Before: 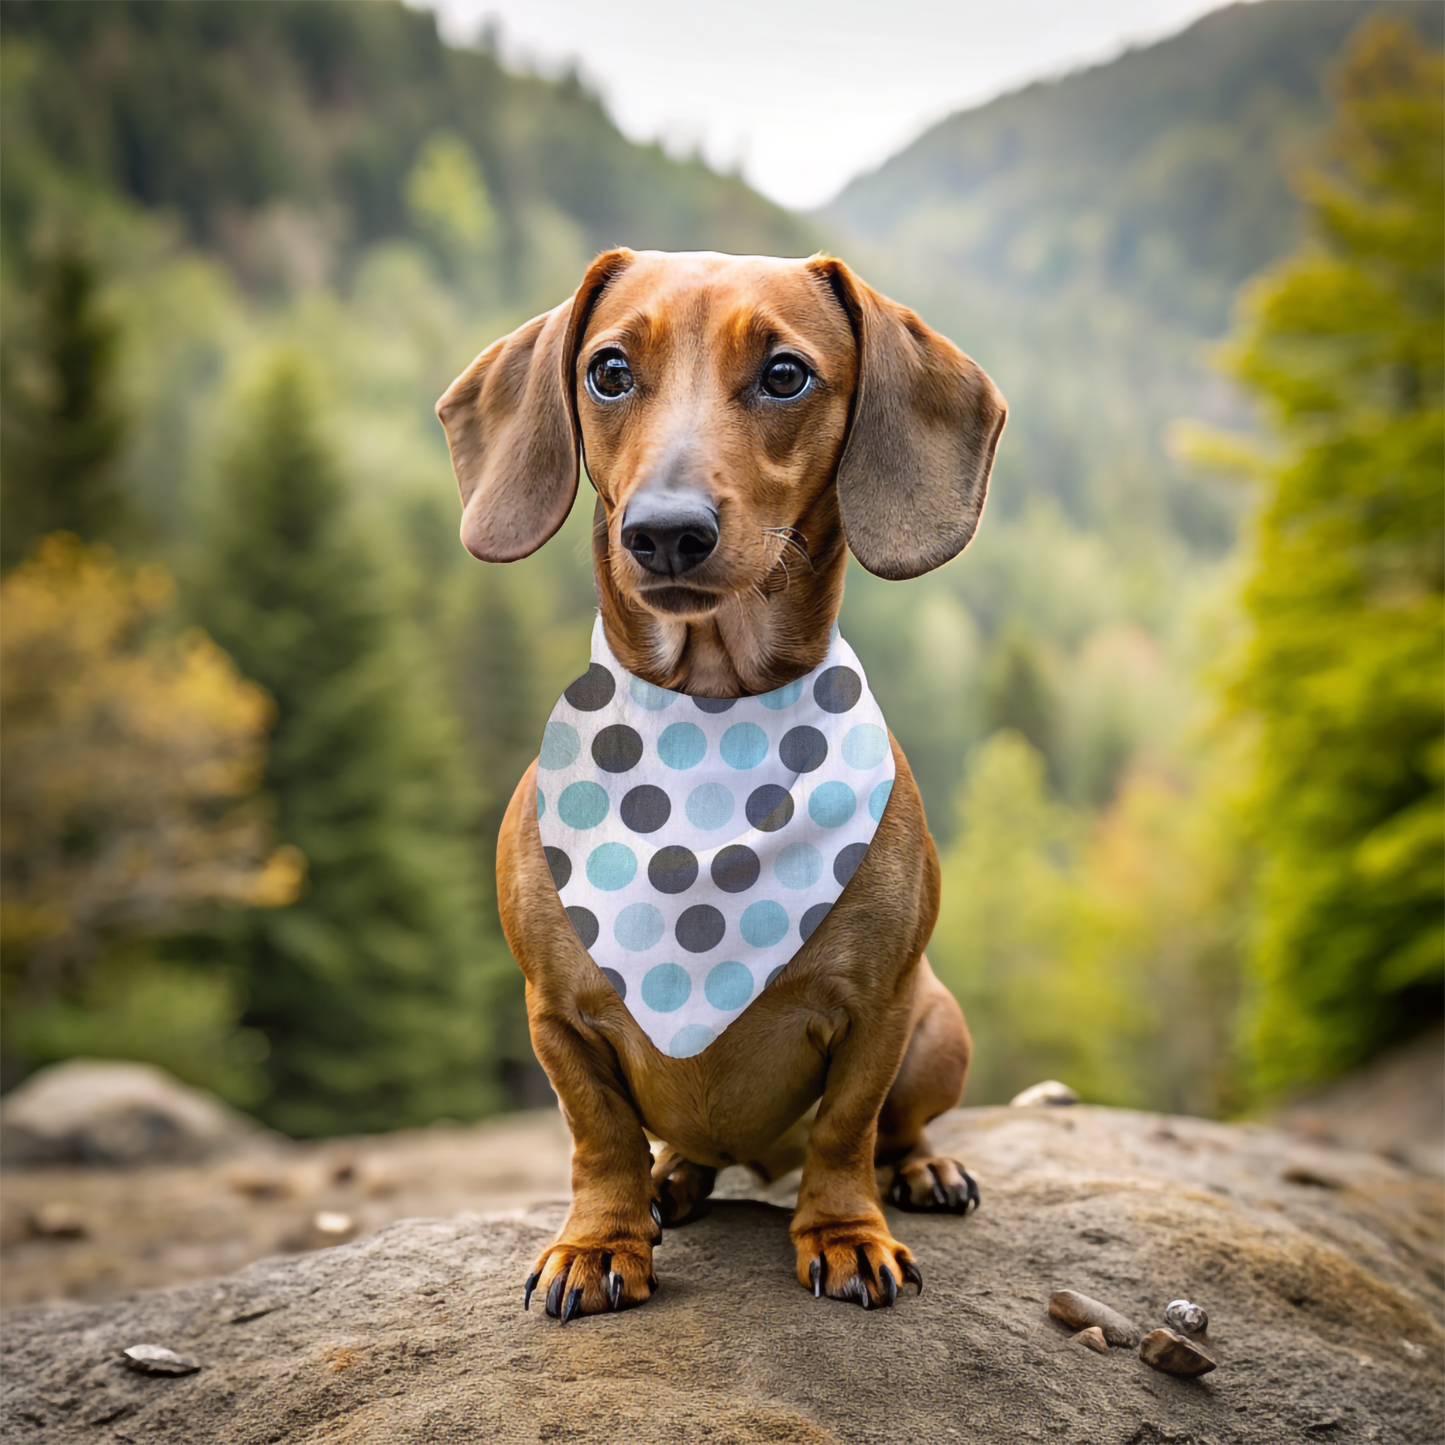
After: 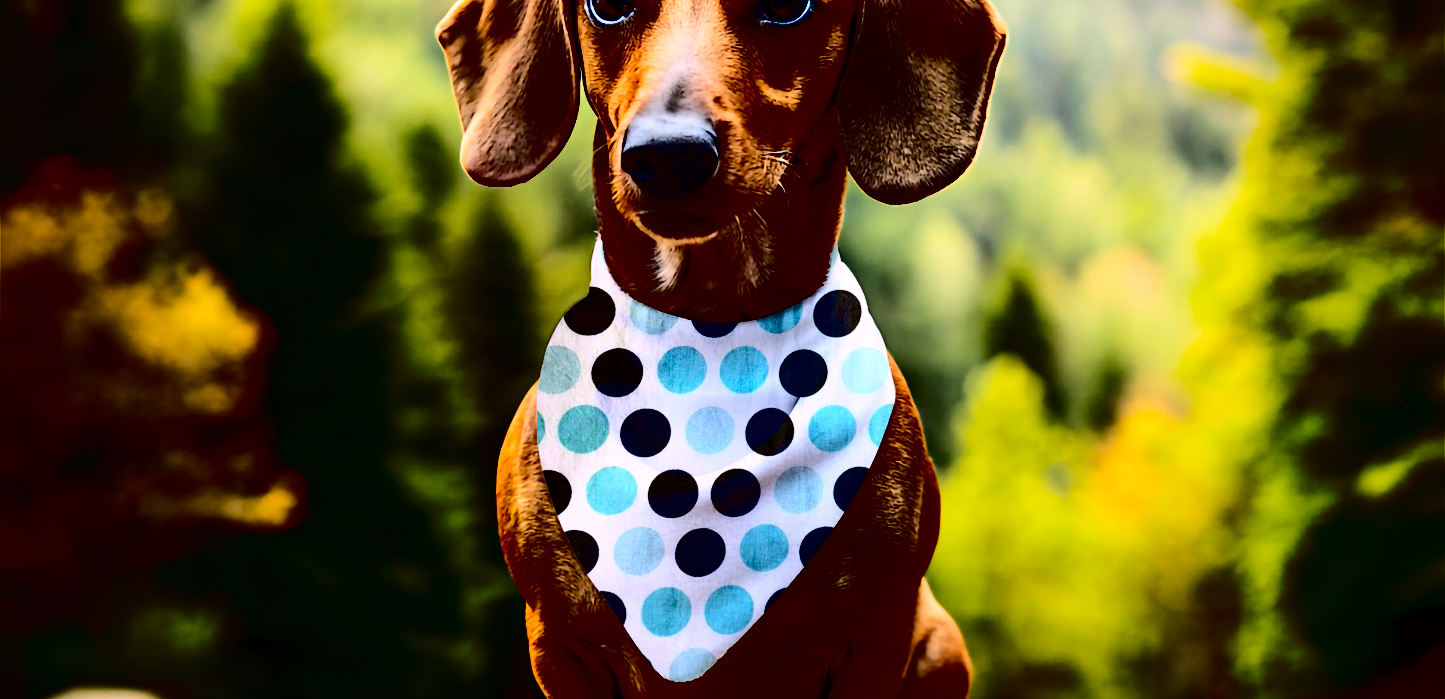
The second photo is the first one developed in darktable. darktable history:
contrast brightness saturation: contrast 0.77, brightness -1, saturation 1
shadows and highlights: shadows 10, white point adjustment 1, highlights -40
crop and rotate: top 26.056%, bottom 25.543%
